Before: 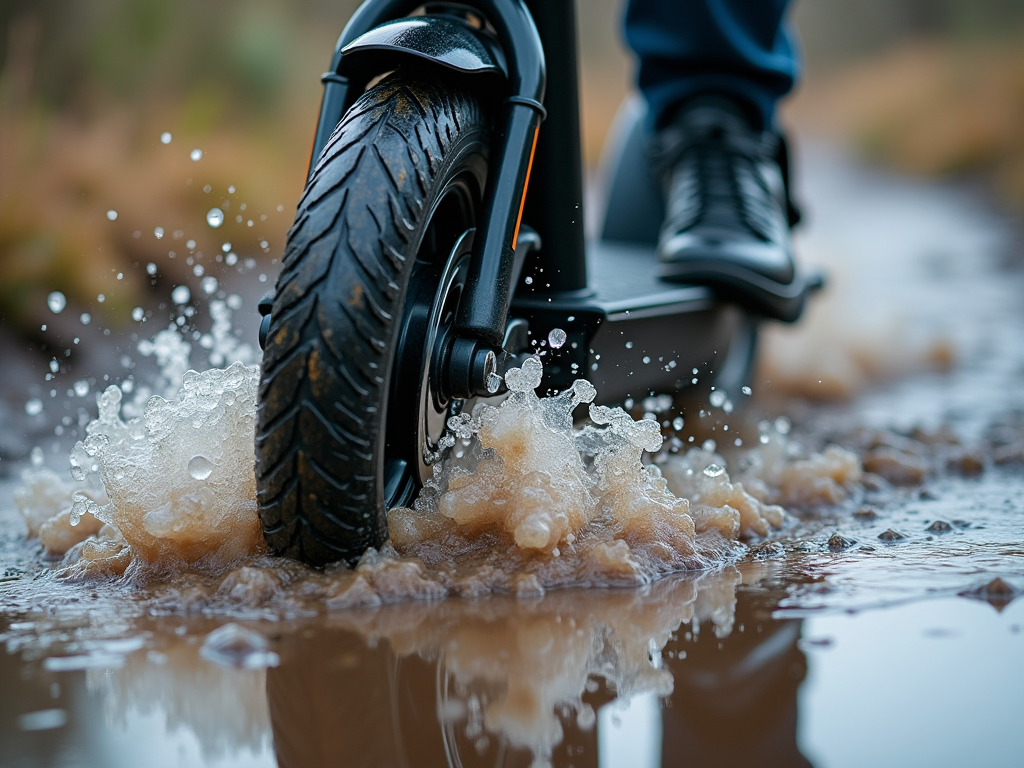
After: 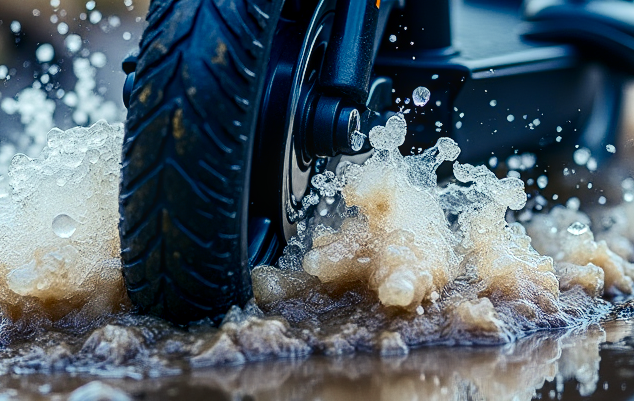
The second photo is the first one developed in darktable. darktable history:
color zones: curves: ch0 [(0, 0.5) (0.125, 0.4) (0.25, 0.5) (0.375, 0.4) (0.5, 0.4) (0.625, 0.35) (0.75, 0.35) (0.875, 0.5)]; ch1 [(0, 0.35) (0.125, 0.45) (0.25, 0.35) (0.375, 0.35) (0.5, 0.35) (0.625, 0.35) (0.75, 0.45) (0.875, 0.35)]; ch2 [(0, 0.6) (0.125, 0.5) (0.25, 0.5) (0.375, 0.6) (0.5, 0.6) (0.625, 0.5) (0.75, 0.5) (0.875, 0.5)]
local contrast: on, module defaults
color balance rgb: shadows lift › luminance -41.007%, shadows lift › chroma 14.092%, shadows lift › hue 259.68°, highlights gain › chroma 0.242%, highlights gain › hue 329.76°, perceptual saturation grading › global saturation 25.124%, perceptual brilliance grading › global brilliance 10.532%, perceptual brilliance grading › shadows 15.807%, global vibrance 20%
color correction: highlights a* -6.89, highlights b* 0.793
crop: left 13.368%, top 31.632%, right 24.637%, bottom 16.065%
contrast brightness saturation: contrast 0.28
